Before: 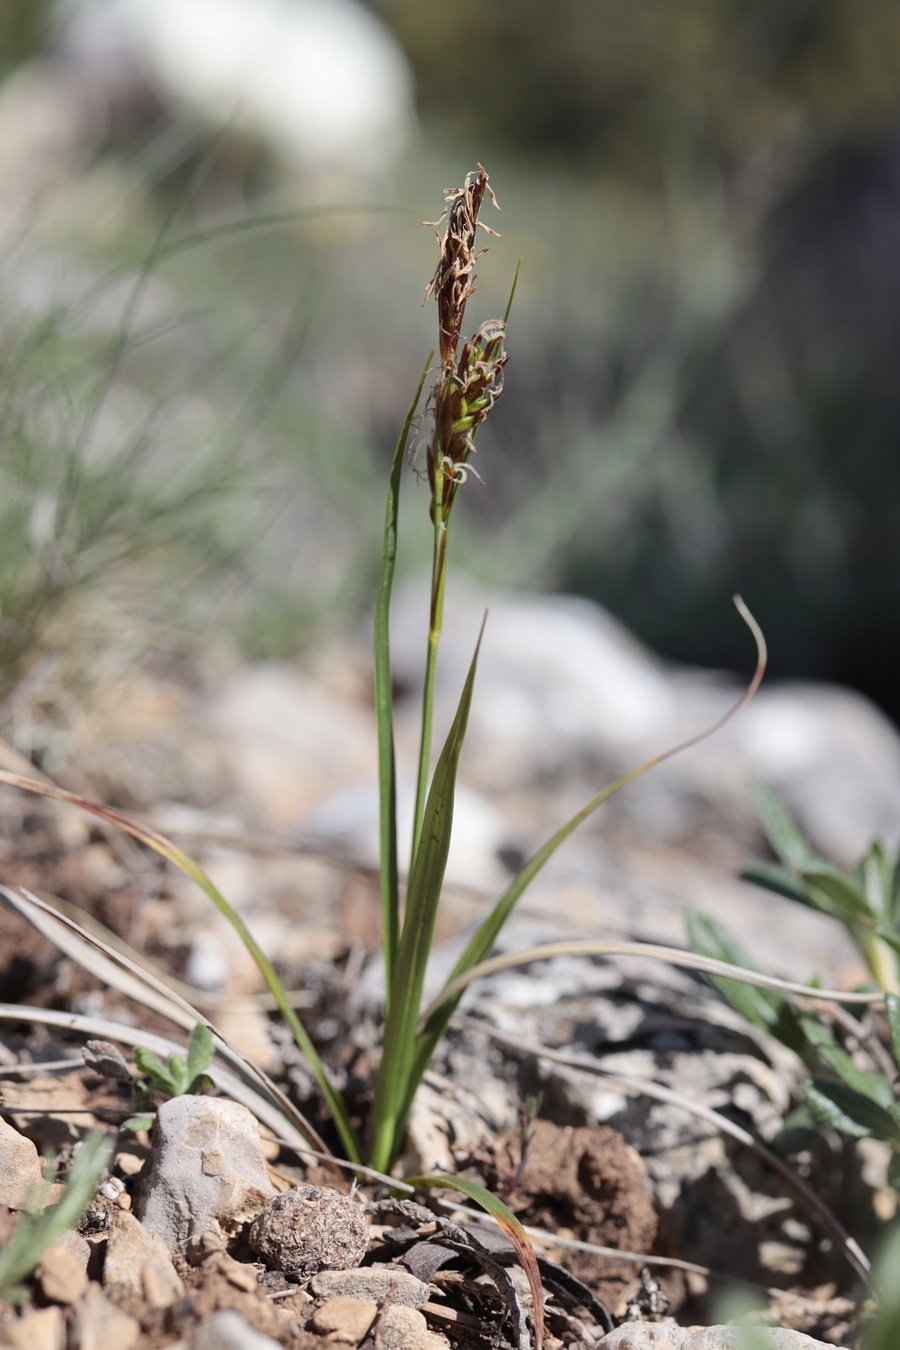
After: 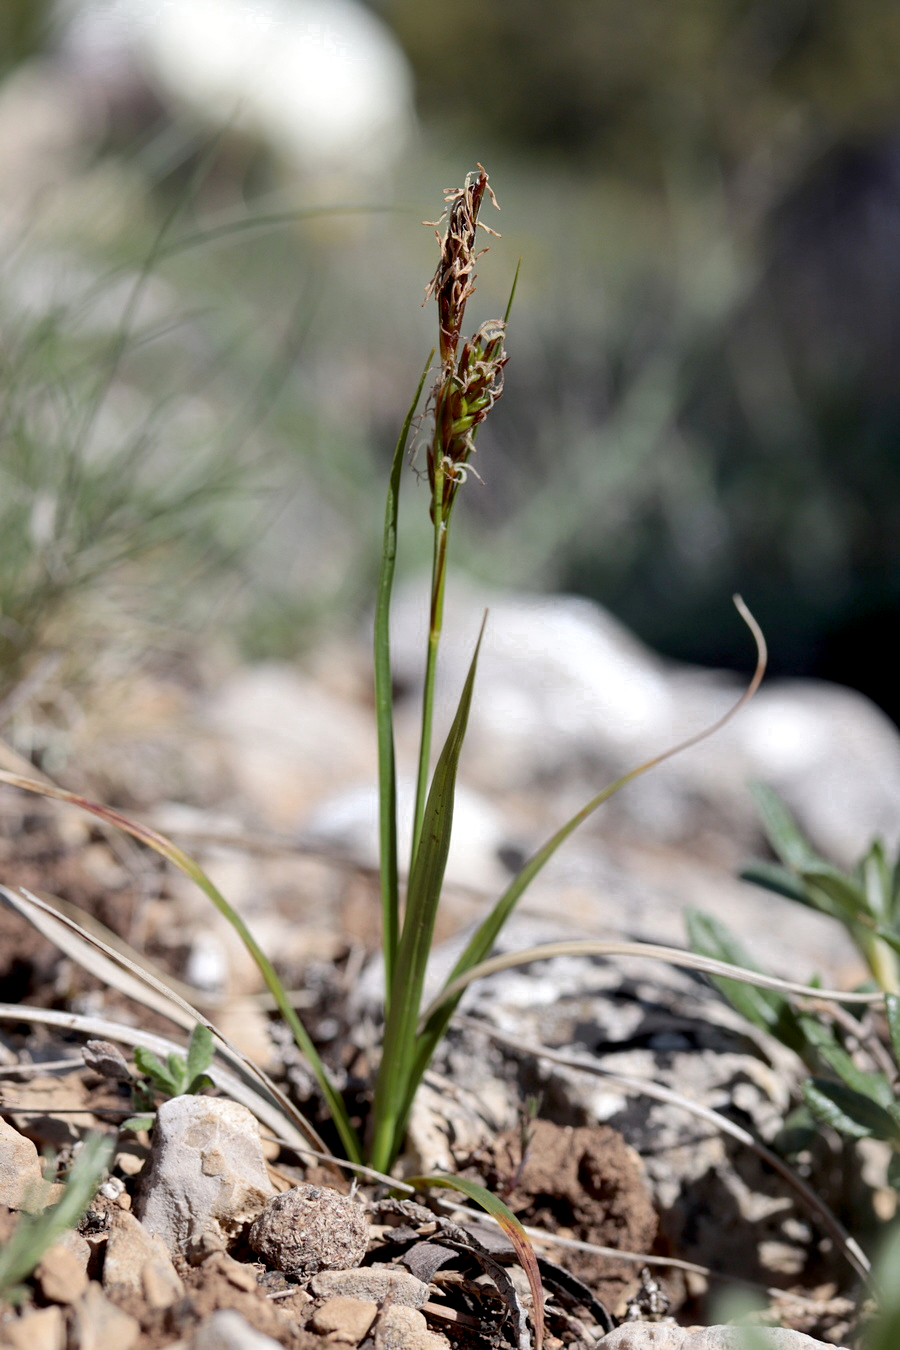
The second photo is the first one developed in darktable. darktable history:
color zones: curves: ch0 [(0.203, 0.433) (0.607, 0.517) (0.697, 0.696) (0.705, 0.897)]
exposure: black level correction 0.009, exposure 0.12 EV, compensate highlight preservation false
